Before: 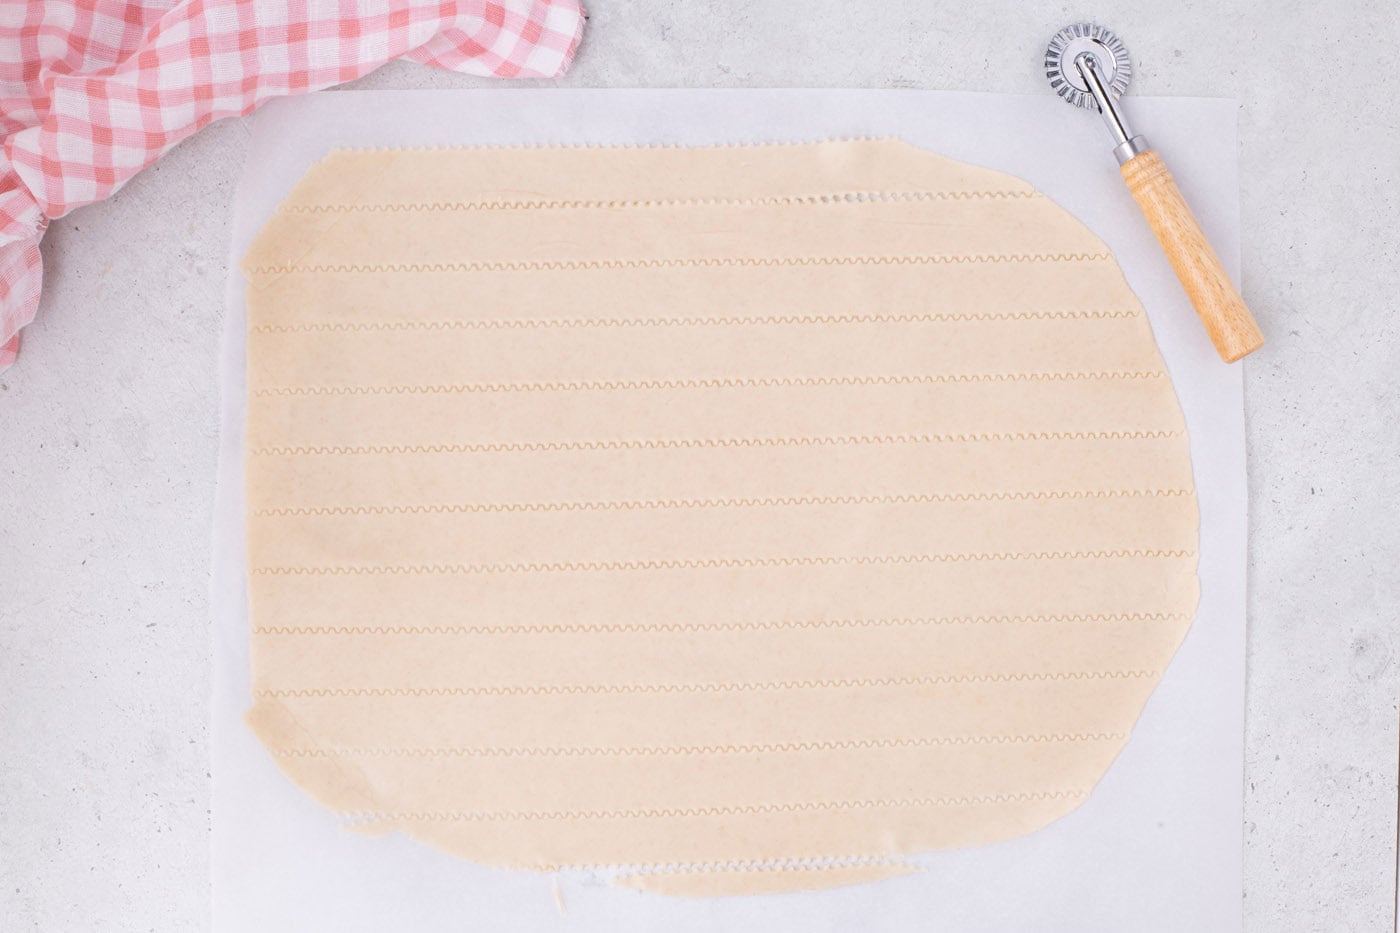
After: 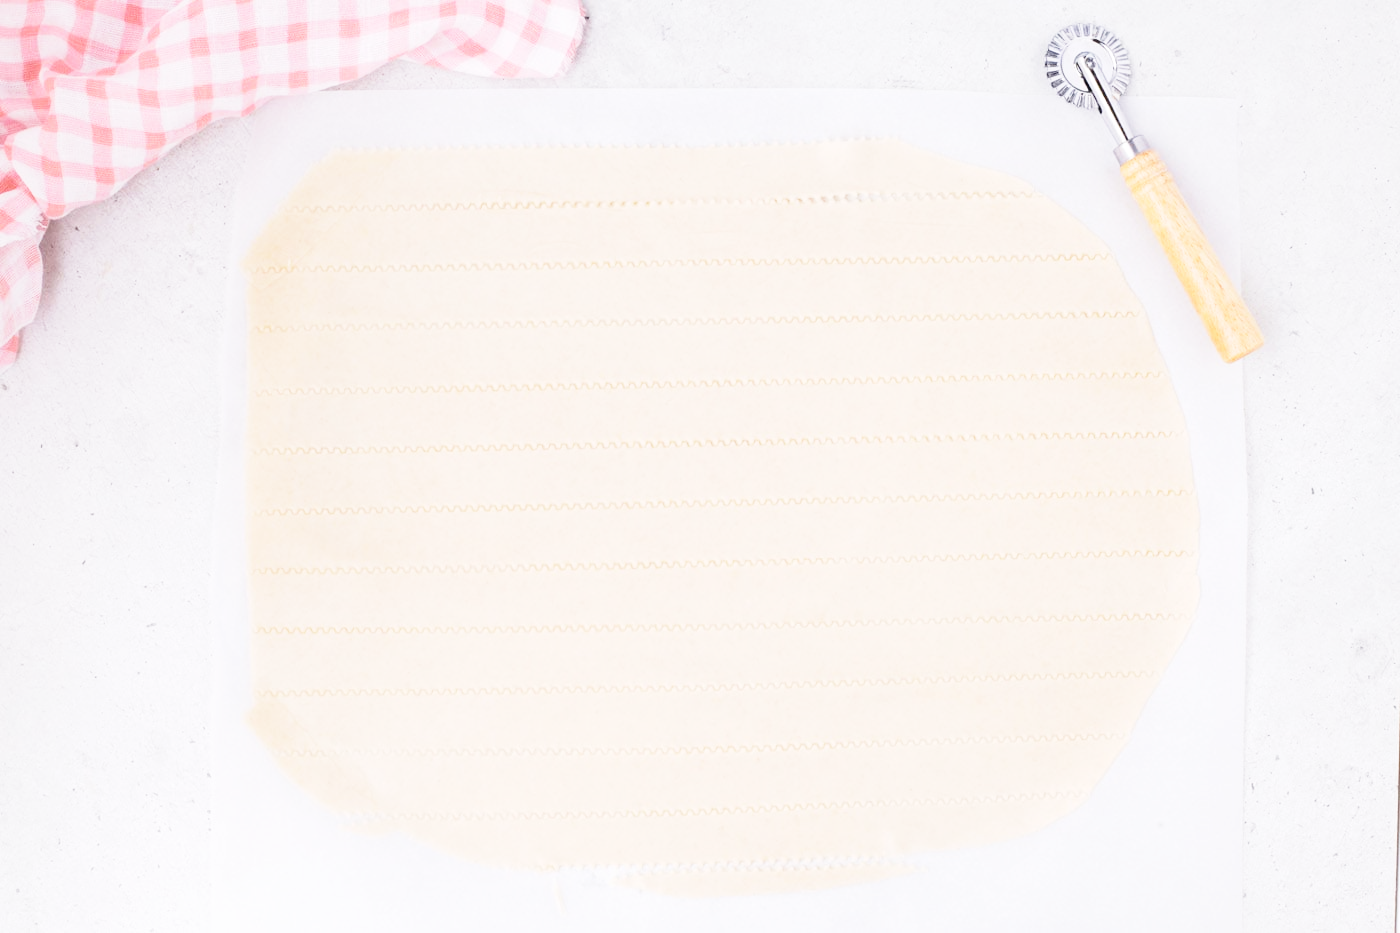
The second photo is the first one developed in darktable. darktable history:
base curve: curves: ch0 [(0, 0) (0.028, 0.03) (0.121, 0.232) (0.46, 0.748) (0.859, 0.968) (1, 1)], preserve colors none
color balance rgb: perceptual saturation grading › global saturation 3.7%, global vibrance 5.56%, contrast 3.24%
